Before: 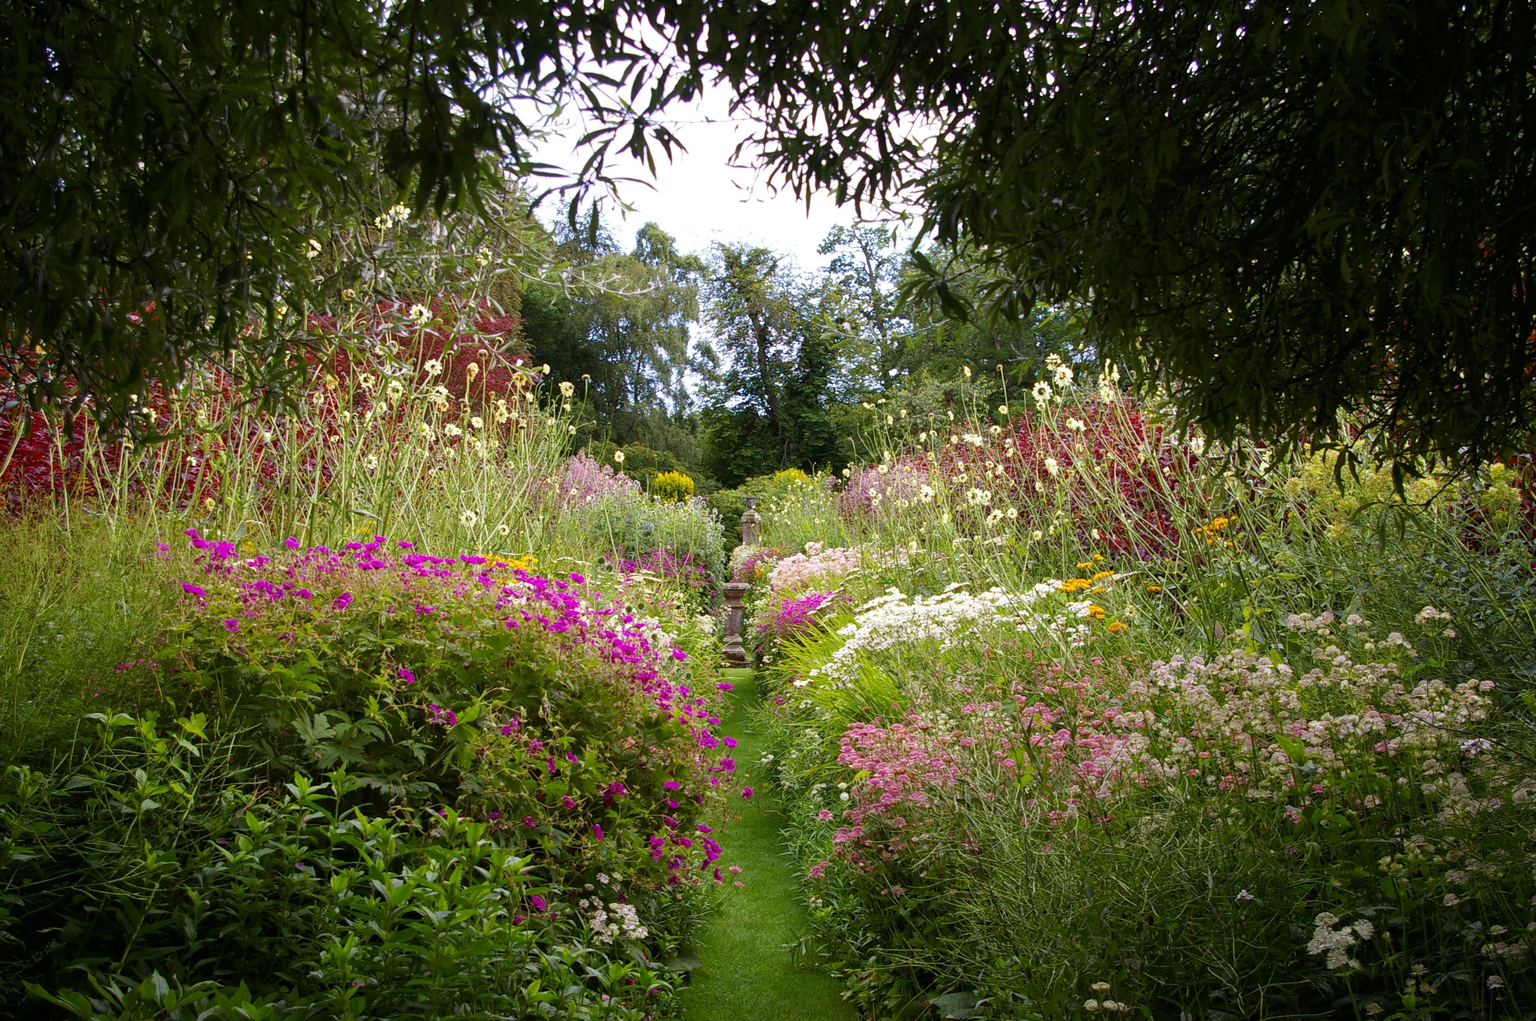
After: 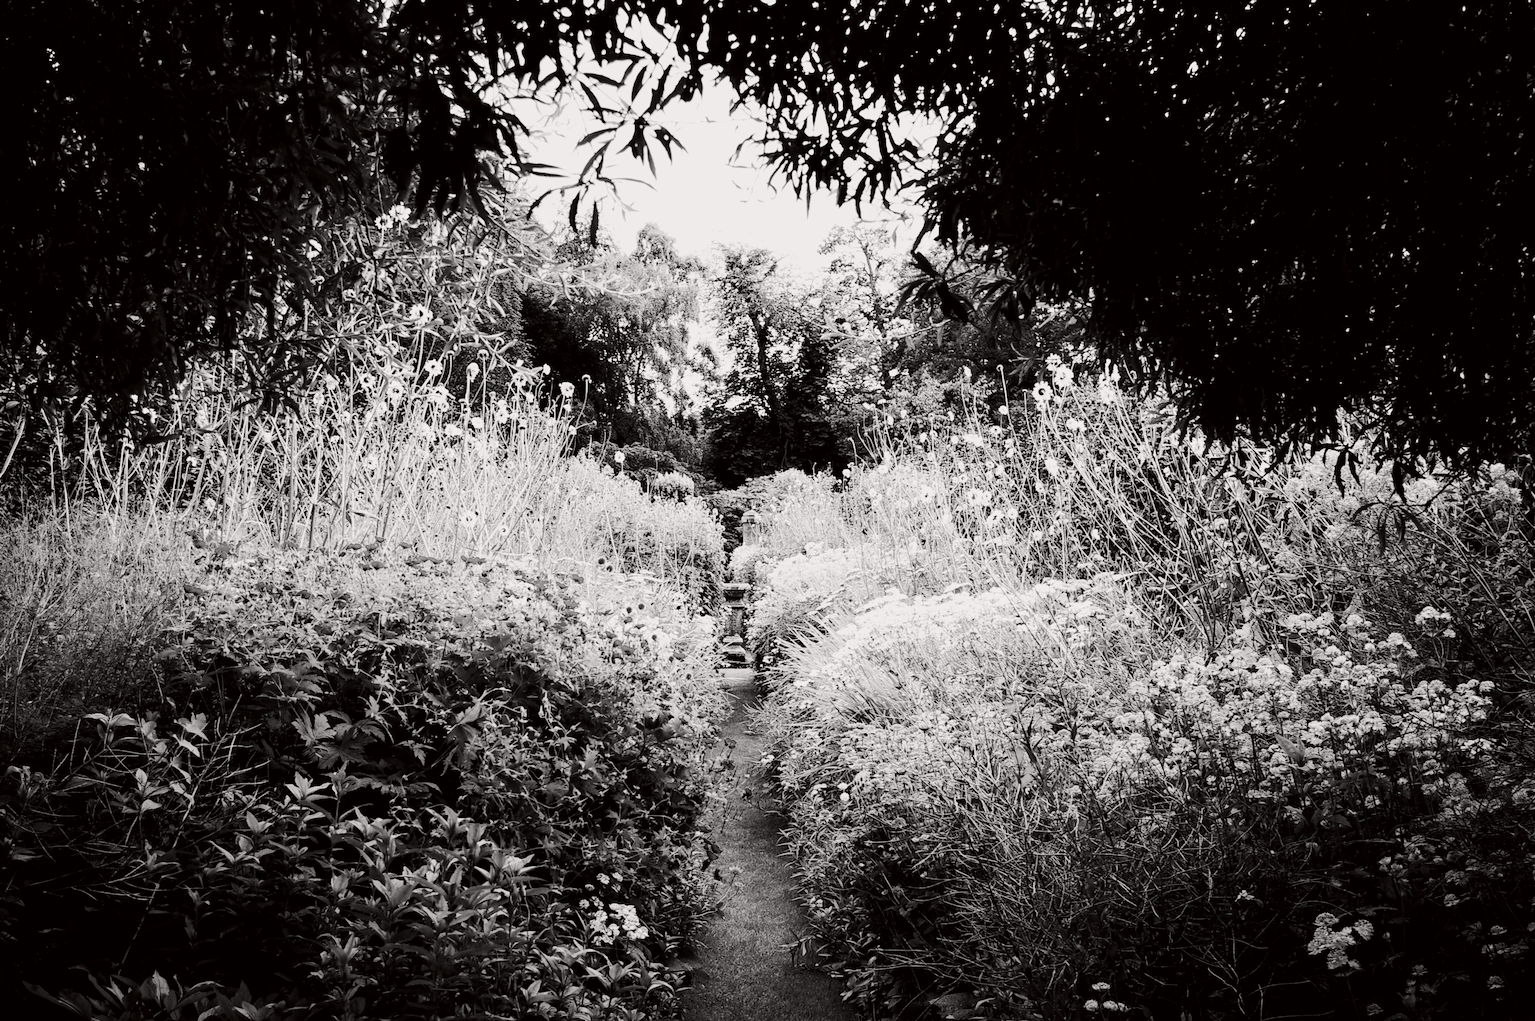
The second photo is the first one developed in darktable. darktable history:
contrast brightness saturation: saturation 0.102
tone curve: curves: ch0 [(0, 0) (0.239, 0.248) (0.508, 0.606) (0.826, 0.855) (1, 0.945)]; ch1 [(0, 0) (0.401, 0.42) (0.442, 0.47) (0.492, 0.498) (0.511, 0.516) (0.555, 0.586) (0.681, 0.739) (1, 1)]; ch2 [(0, 0) (0.411, 0.433) (0.5, 0.504) (0.545, 0.574) (1, 1)], color space Lab, independent channels, preserve colors none
filmic rgb: black relative exposure -5.04 EV, white relative exposure 3.55 EV, hardness 3.16, contrast 1.396, highlights saturation mix -49.18%, add noise in highlights 0.001, preserve chrominance no, color science v3 (2019), use custom middle-gray values true, contrast in highlights soft
tone equalizer: -8 EV 0.001 EV, -7 EV -0.001 EV, -6 EV 0.004 EV, -5 EV -0.054 EV, -4 EV -0.106 EV, -3 EV -0.177 EV, -2 EV 0.241 EV, -1 EV 0.72 EV, +0 EV 0.522 EV
